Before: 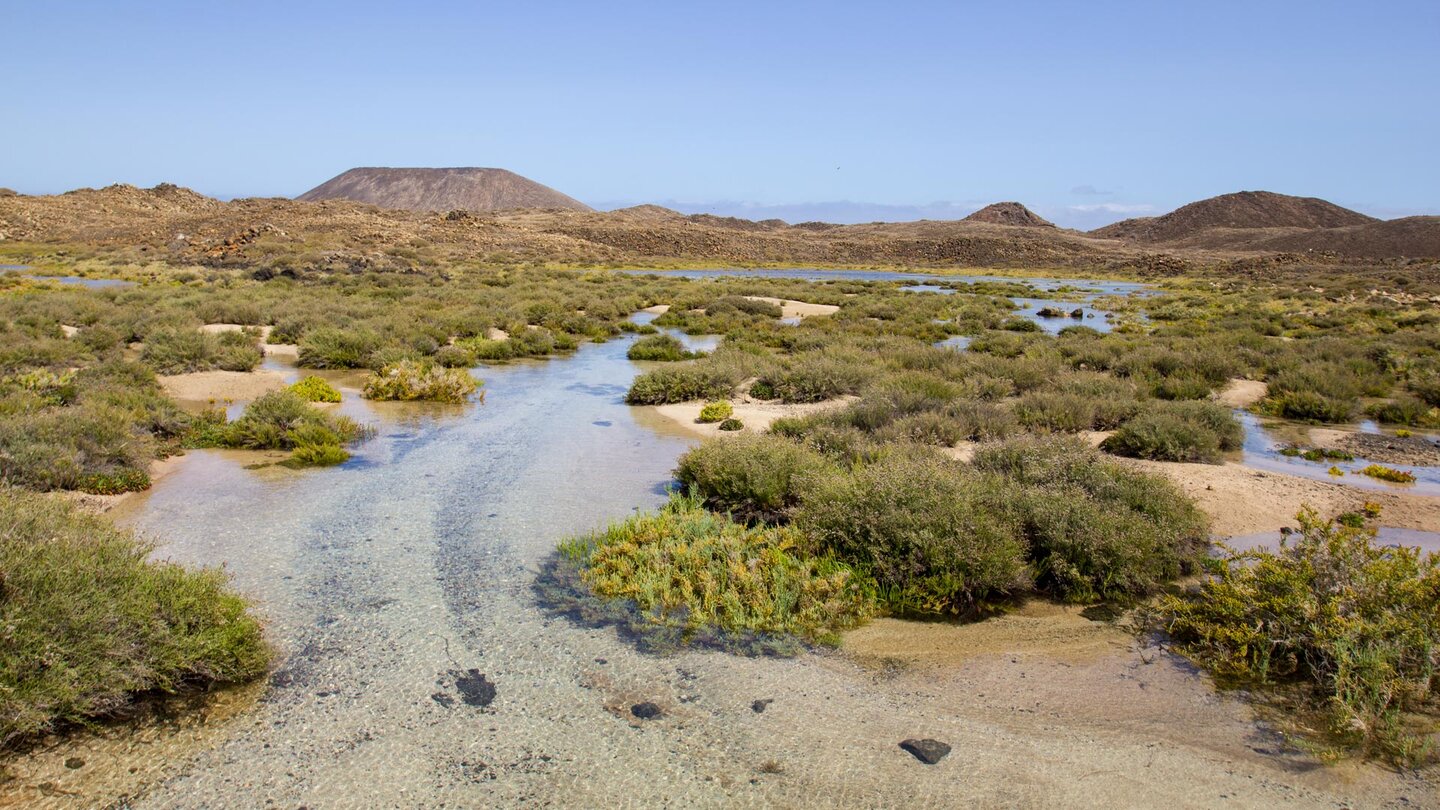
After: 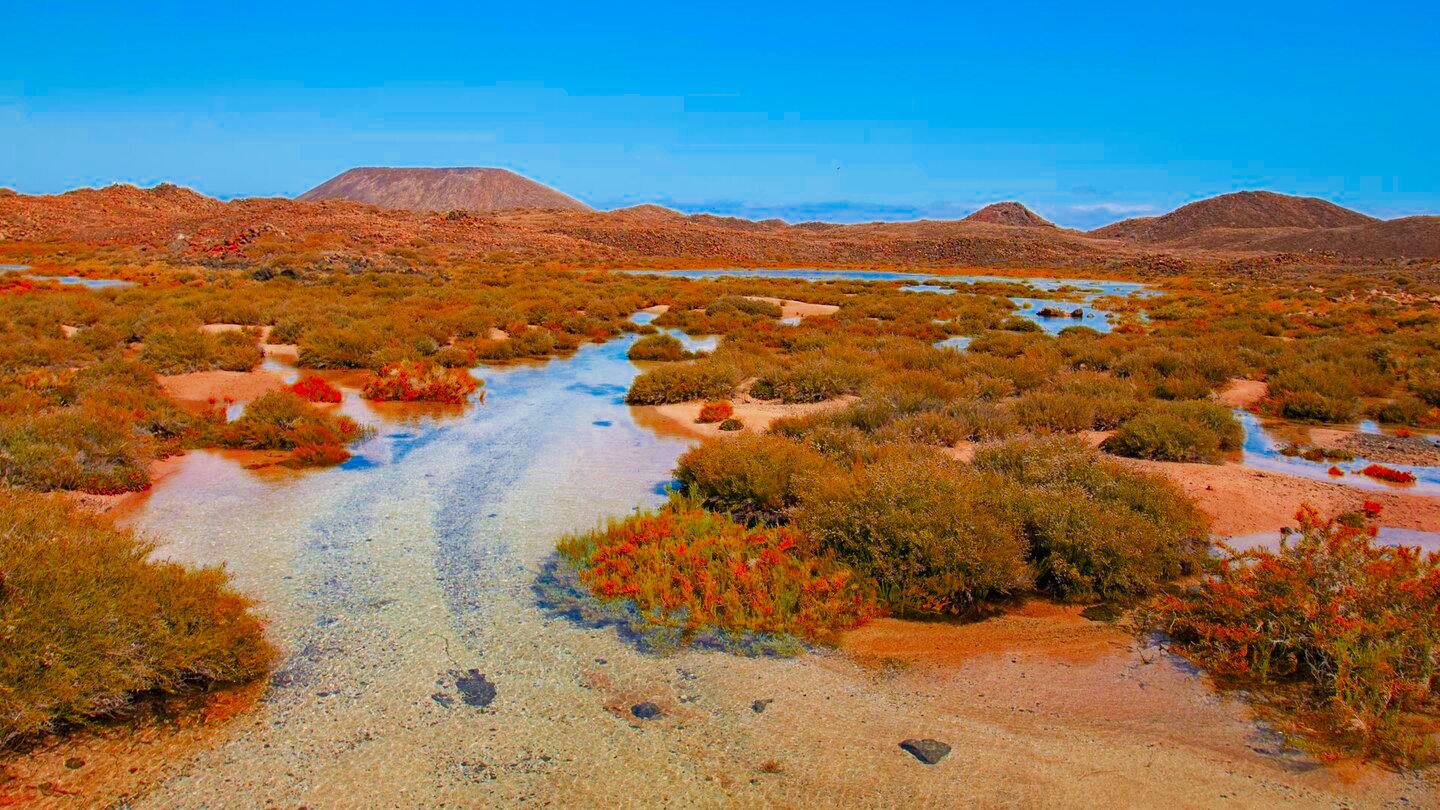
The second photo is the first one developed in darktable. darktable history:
haze removal: adaptive false
exposure: compensate exposure bias true, compensate highlight preservation false
contrast brightness saturation: brightness 0.095, saturation 0.194
color zones: curves: ch0 [(0.473, 0.374) (0.742, 0.784)]; ch1 [(0.354, 0.737) (0.742, 0.705)]; ch2 [(0.318, 0.421) (0.758, 0.532)], mix 42.25%
